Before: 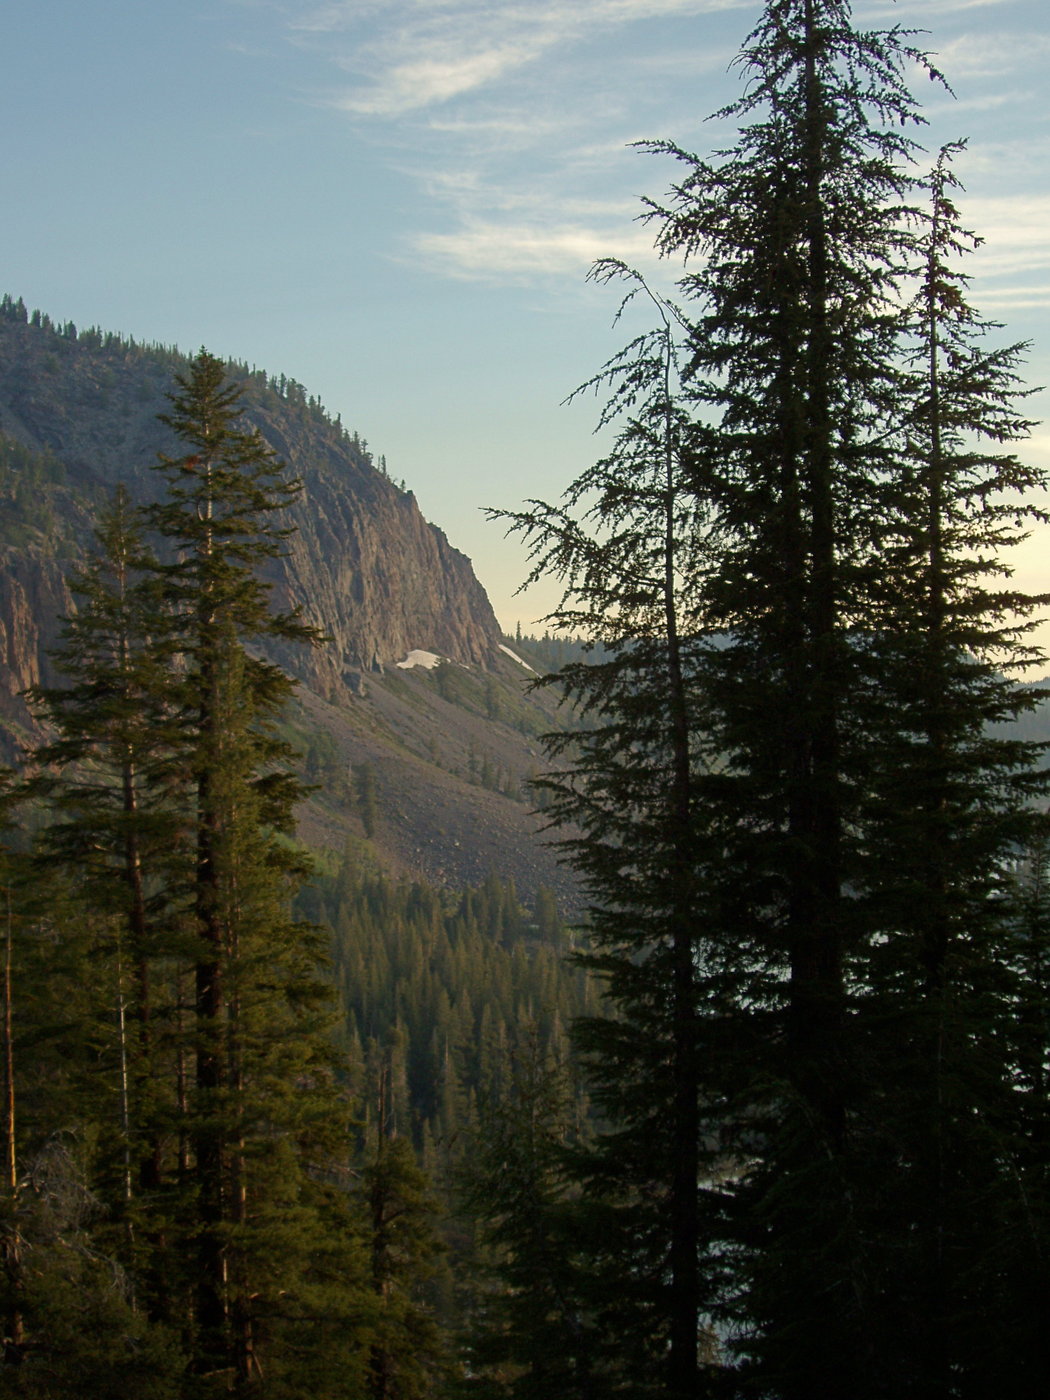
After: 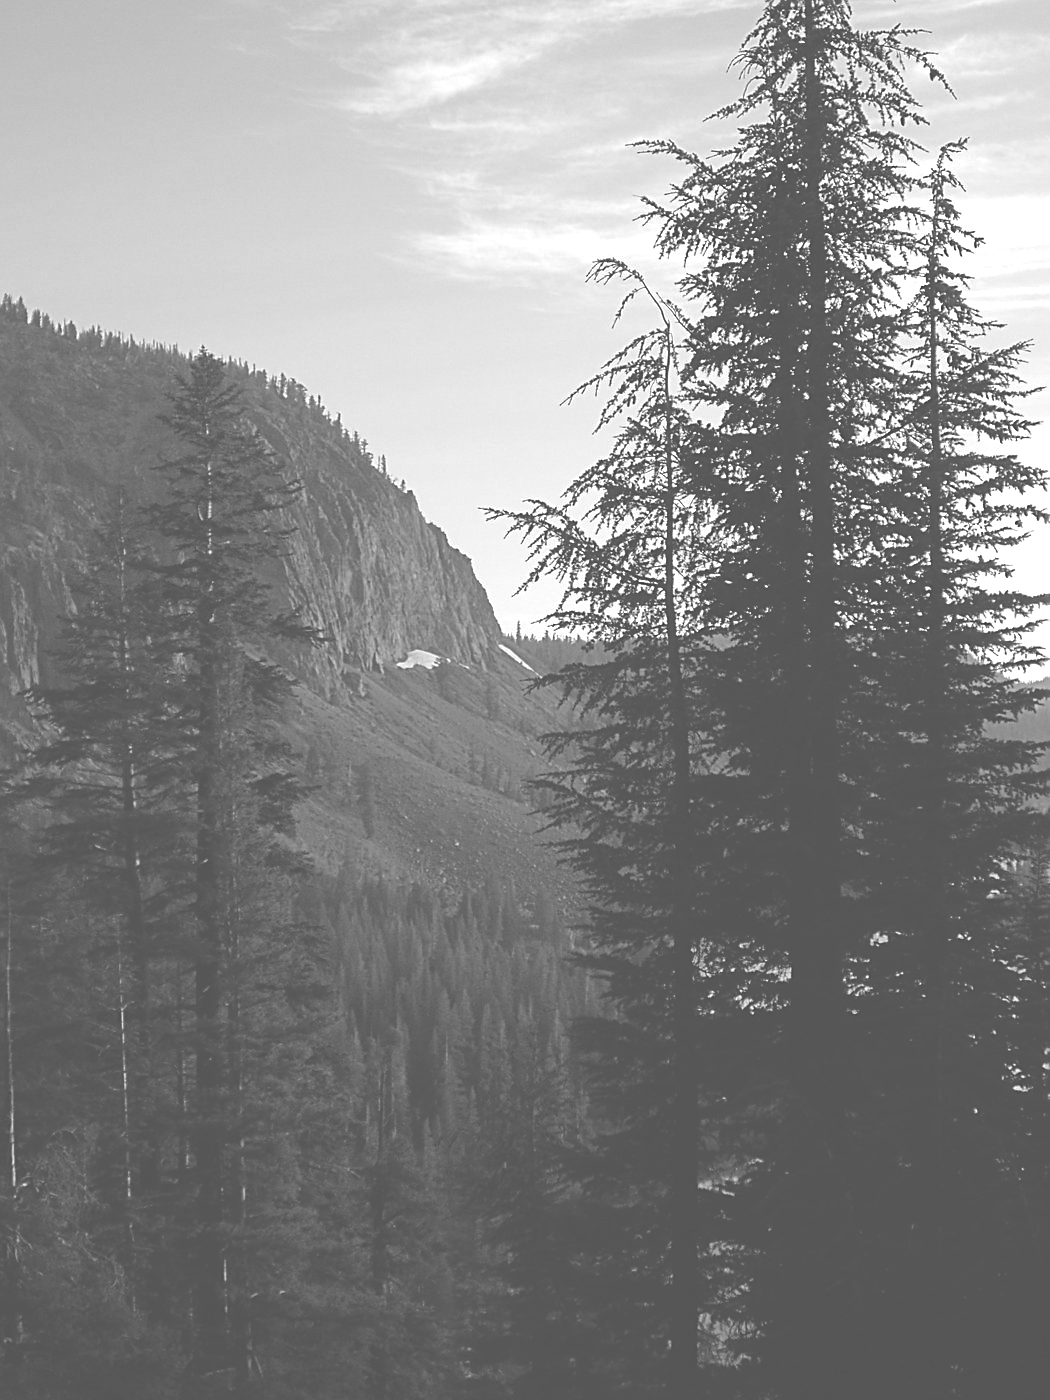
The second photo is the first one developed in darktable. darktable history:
exposure: black level correction -0.071, exposure 0.5 EV, compensate highlight preservation false
sharpen: on, module defaults
monochrome: on, module defaults
